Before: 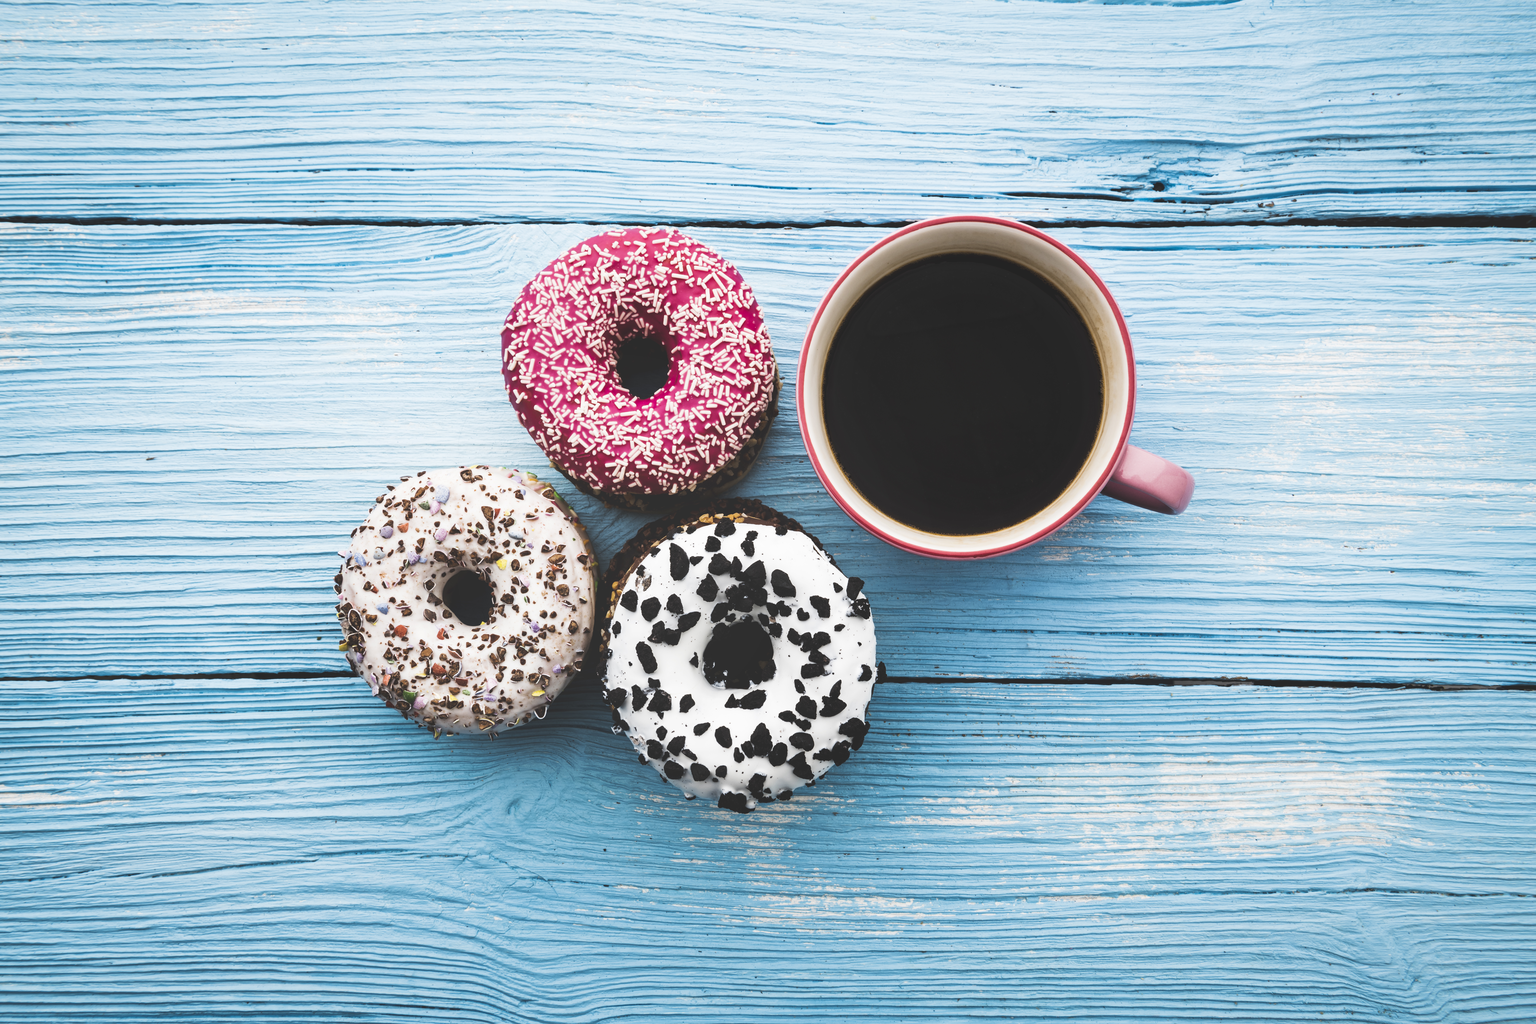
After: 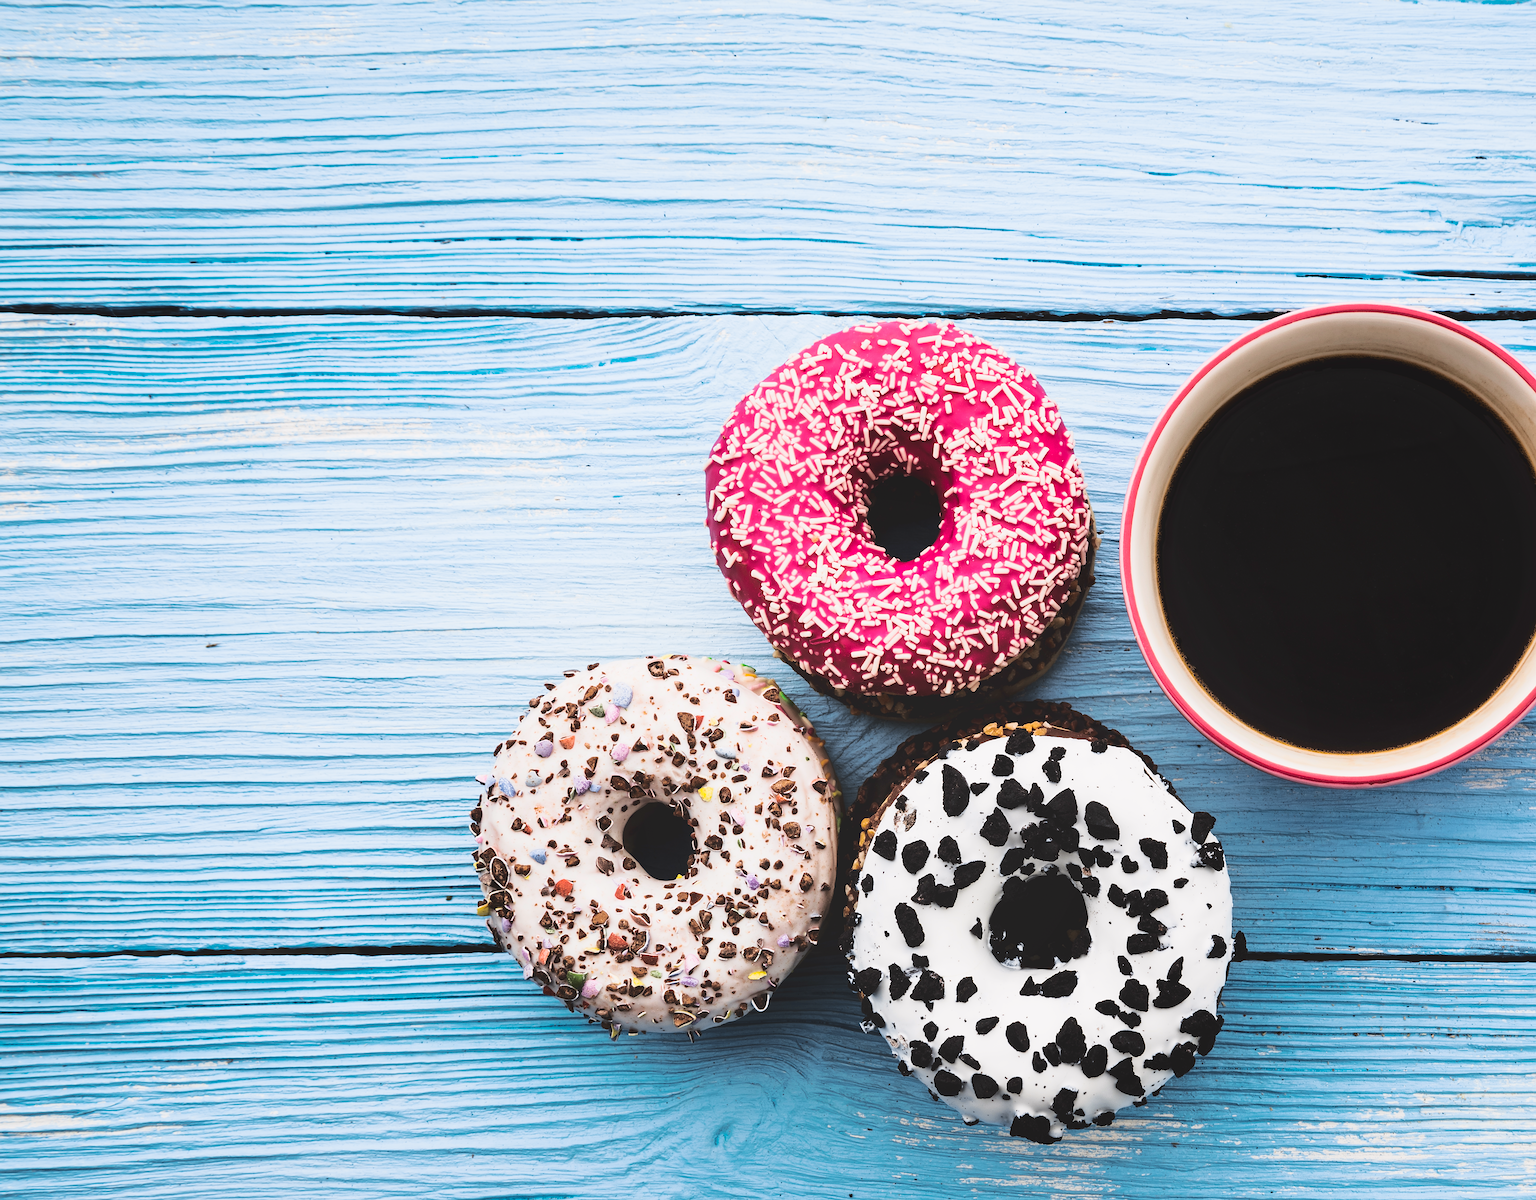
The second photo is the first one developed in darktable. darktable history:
tone curve: curves: ch0 [(0.003, 0.015) (0.104, 0.07) (0.239, 0.201) (0.327, 0.317) (0.401, 0.443) (0.495, 0.55) (0.65, 0.68) (0.832, 0.858) (1, 0.977)]; ch1 [(0, 0) (0.161, 0.092) (0.35, 0.33) (0.379, 0.401) (0.447, 0.476) (0.495, 0.499) (0.515, 0.518) (0.55, 0.557) (0.621, 0.615) (0.718, 0.734) (1, 1)]; ch2 [(0, 0) (0.359, 0.372) (0.437, 0.437) (0.502, 0.501) (0.534, 0.537) (0.599, 0.586) (1, 1)], color space Lab, independent channels, preserve colors none
sharpen: on, module defaults
crop: right 28.885%, bottom 16.626%
color balance: output saturation 110%
